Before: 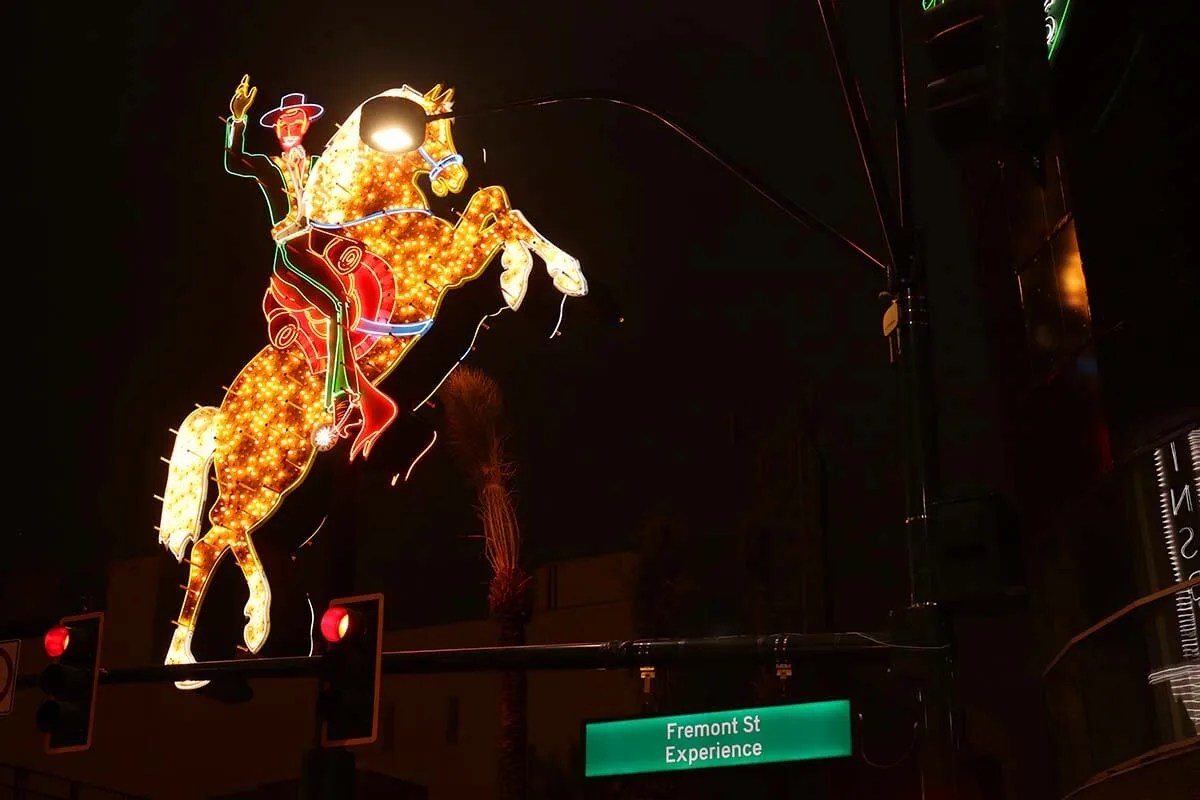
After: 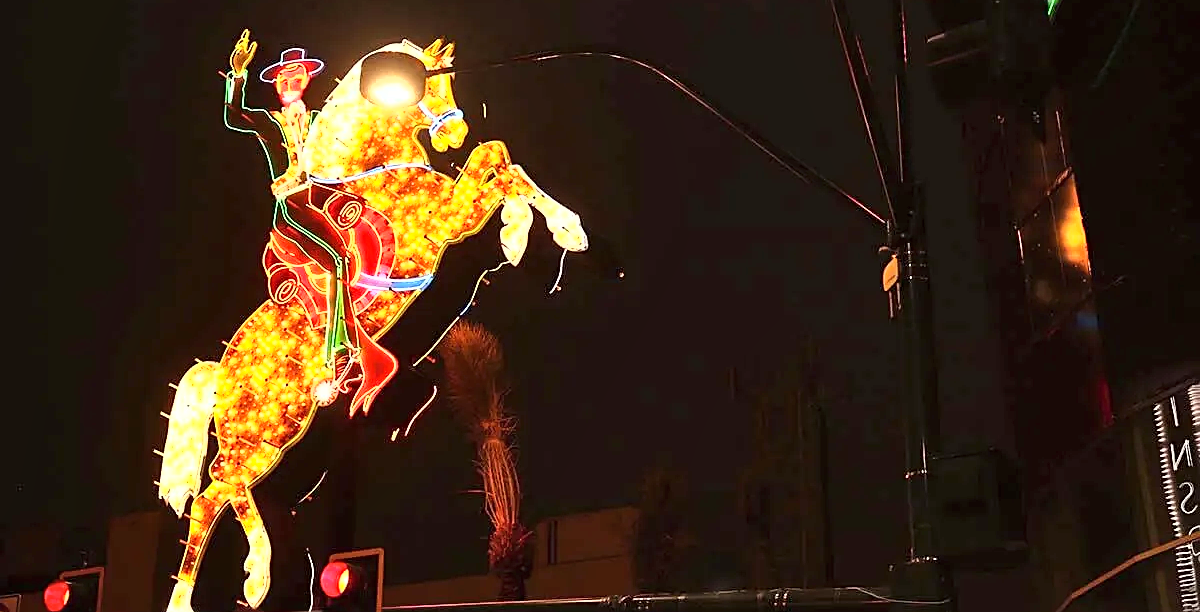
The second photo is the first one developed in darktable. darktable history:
sharpen: on, module defaults
crop: top 5.717%, bottom 17.73%
exposure: black level correction 0, exposure 1.2 EV, compensate highlight preservation false
shadows and highlights: shadows 30.61, highlights -63.07, soften with gaussian
